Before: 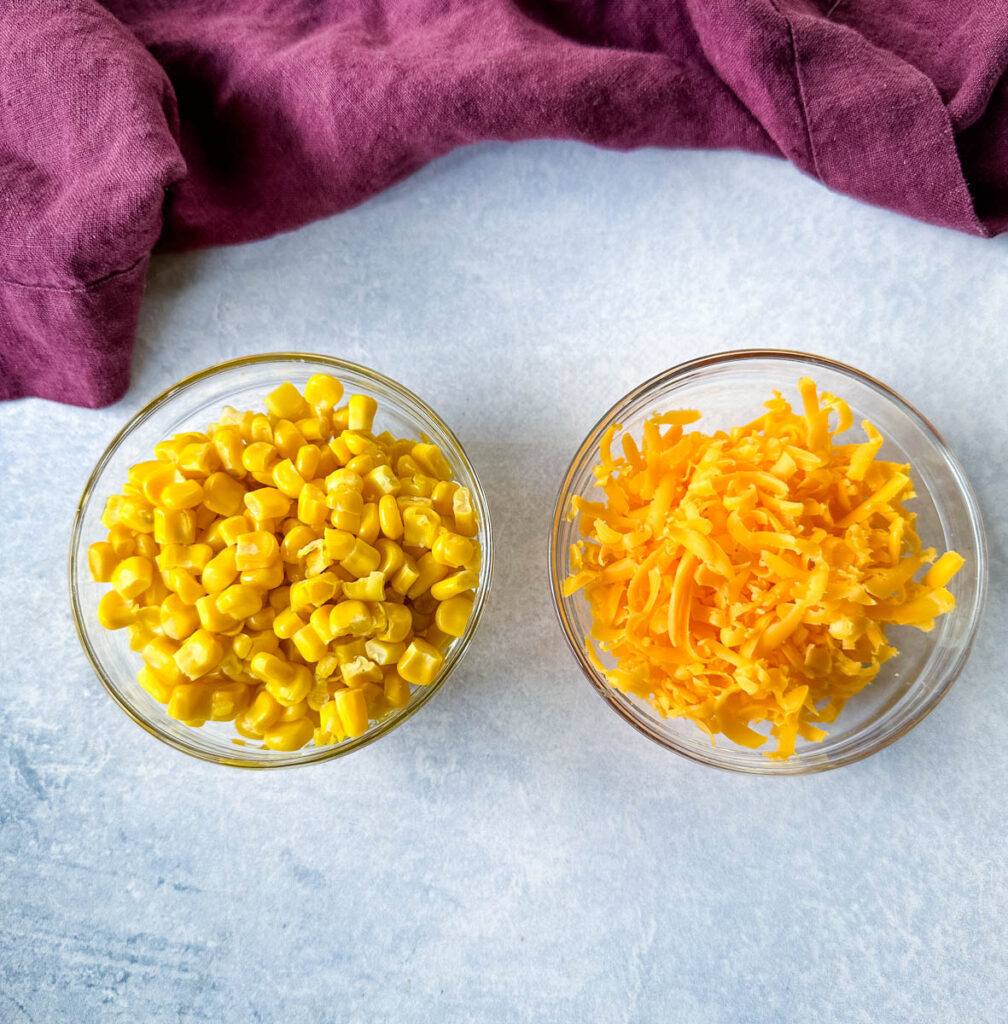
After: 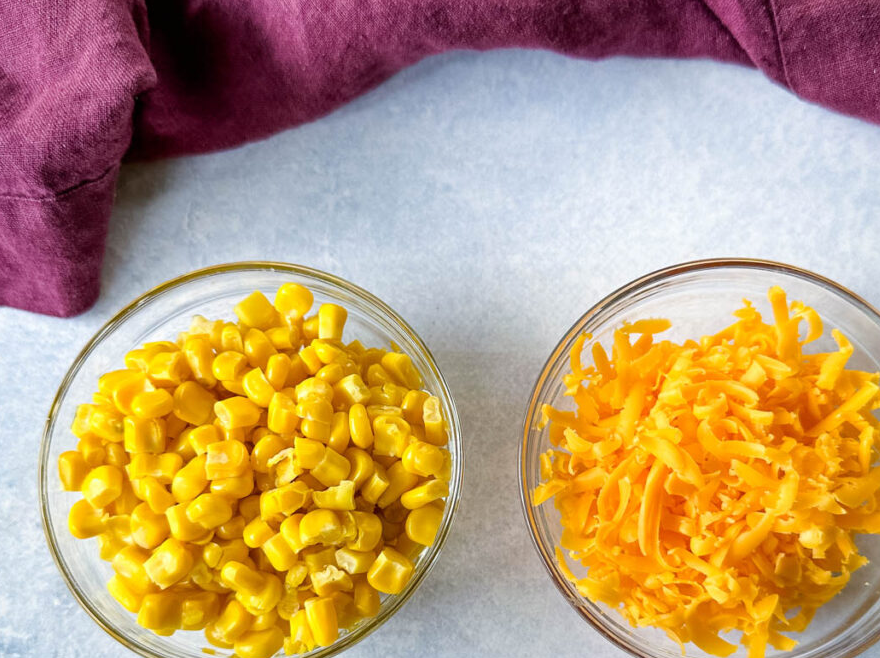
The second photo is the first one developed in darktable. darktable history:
crop: left 3.045%, top 8.938%, right 9.619%, bottom 26.763%
